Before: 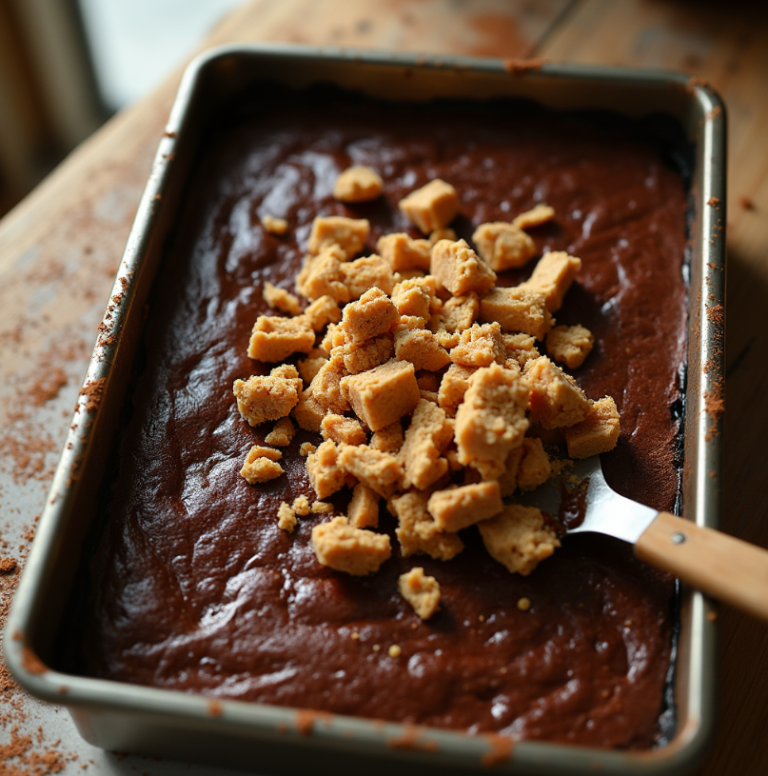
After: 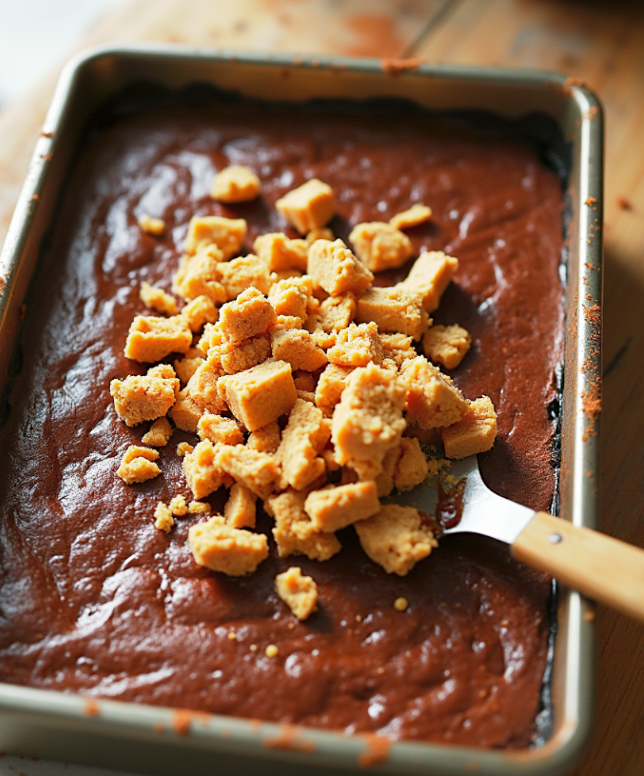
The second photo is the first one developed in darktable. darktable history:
shadows and highlights: on, module defaults
sharpen: amount 0.2
base curve: curves: ch0 [(0, 0) (0.088, 0.125) (0.176, 0.251) (0.354, 0.501) (0.613, 0.749) (1, 0.877)], preserve colors none
crop: left 16.145%
exposure: exposure 0.636 EV, compensate highlight preservation false
